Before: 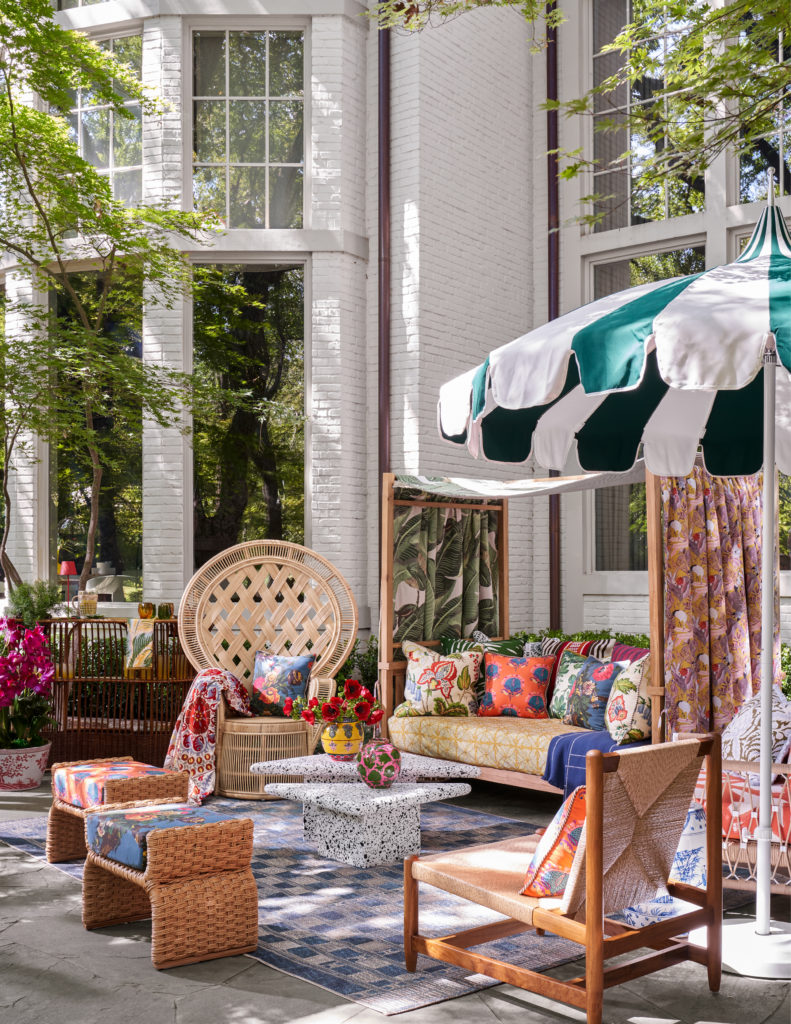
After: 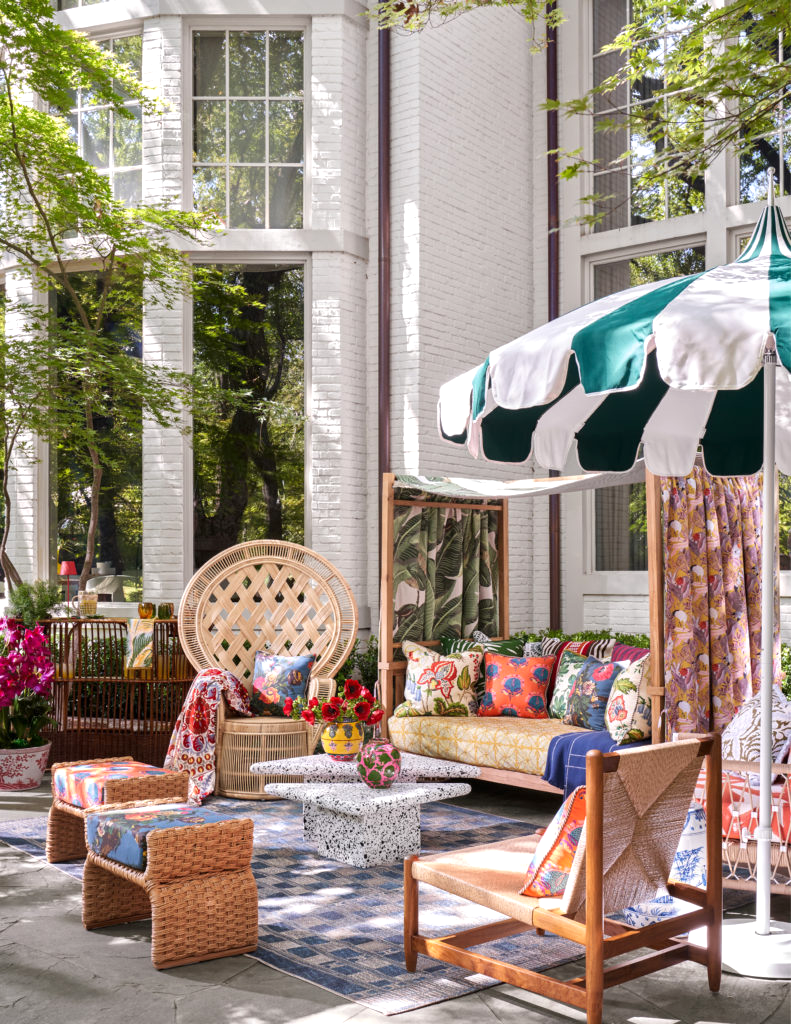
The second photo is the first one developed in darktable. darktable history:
exposure: exposure 0.291 EV, compensate highlight preservation false
